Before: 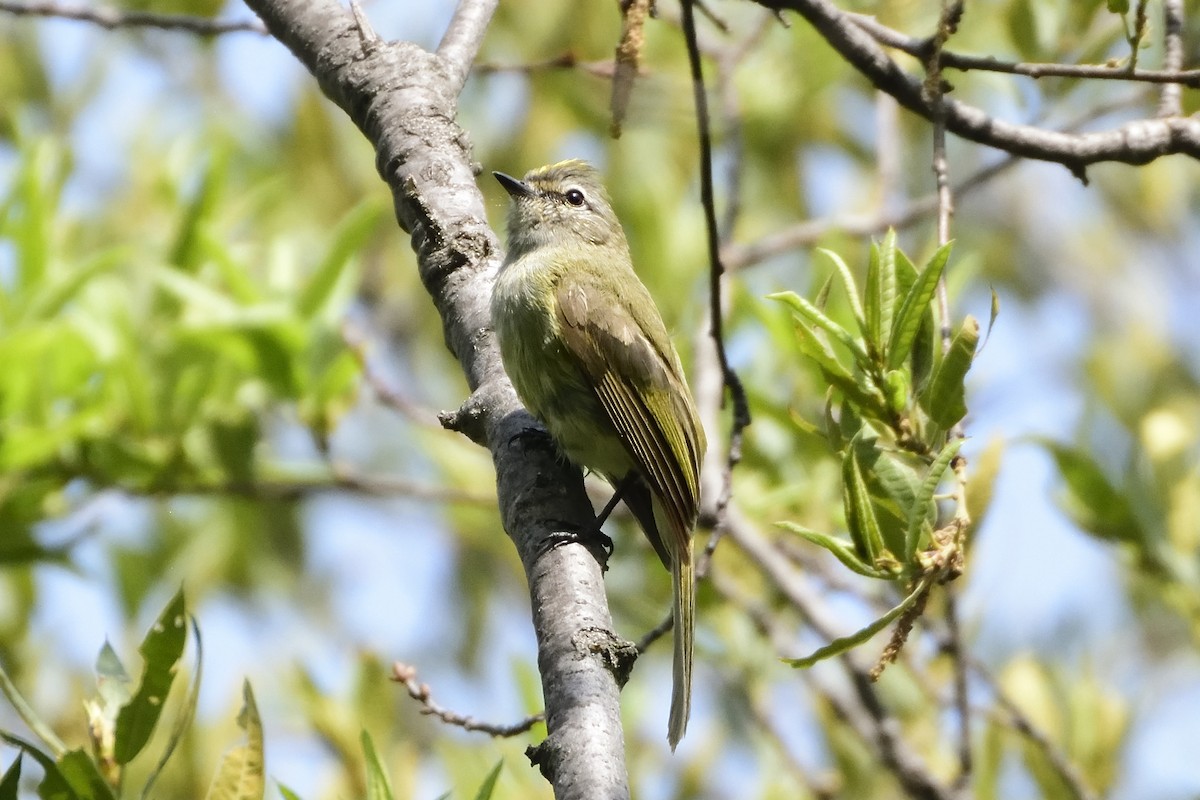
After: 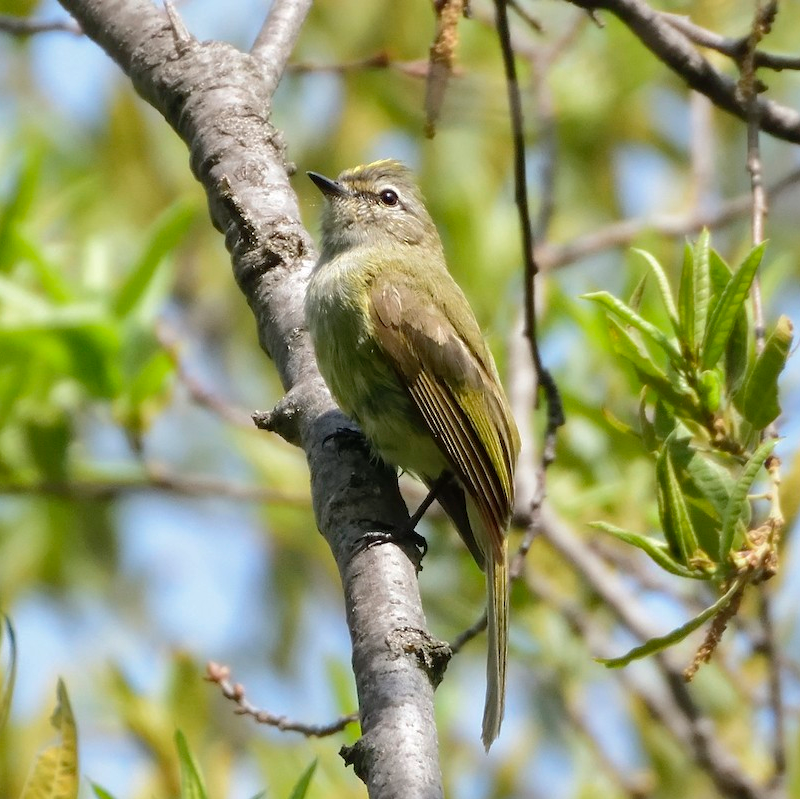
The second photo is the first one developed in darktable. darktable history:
crop and rotate: left 15.546%, right 17.787%
shadows and highlights: on, module defaults
